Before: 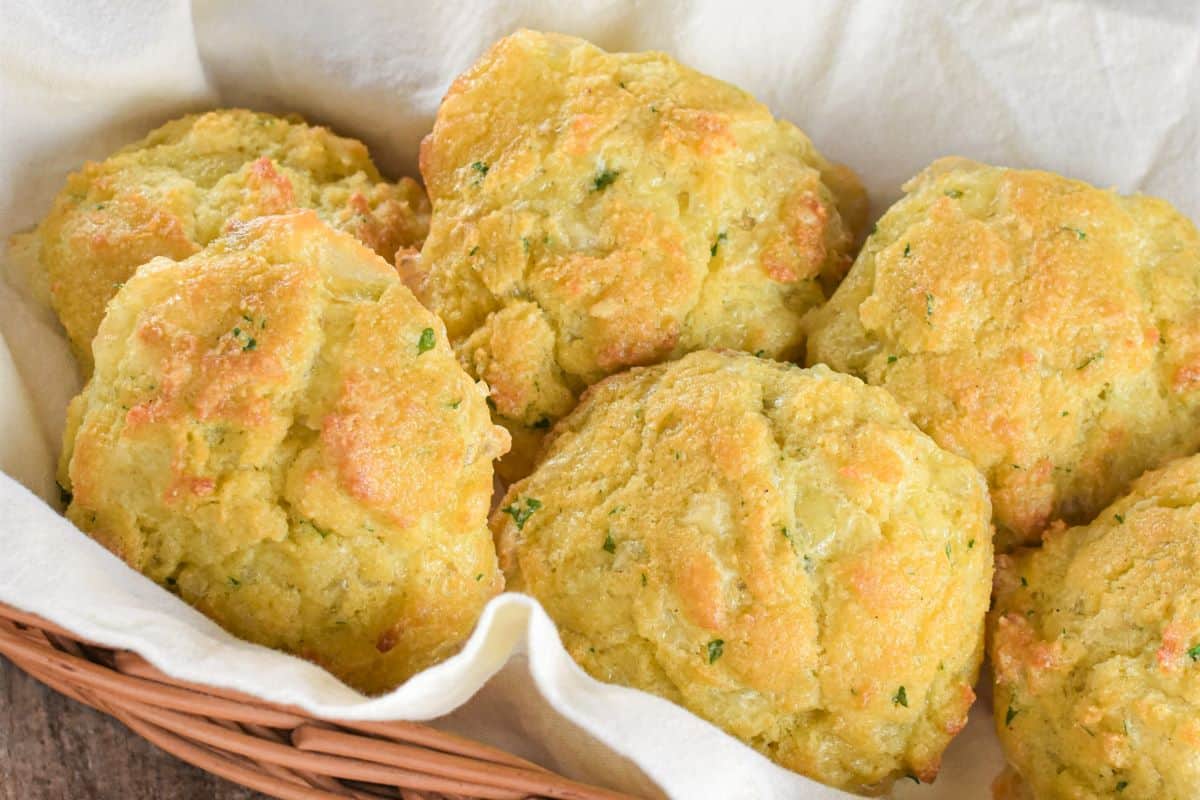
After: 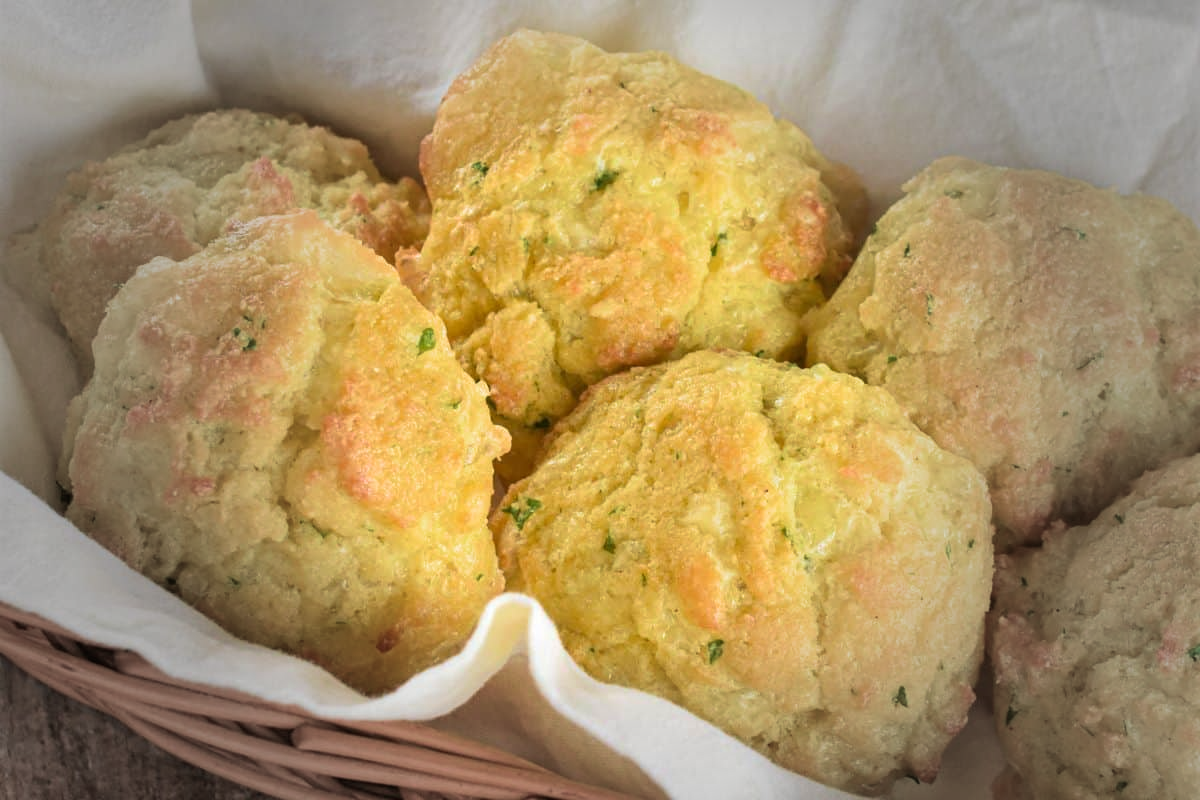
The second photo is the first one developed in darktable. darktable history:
velvia: strength 45%
vignetting: fall-off start 40%, fall-off radius 40%
